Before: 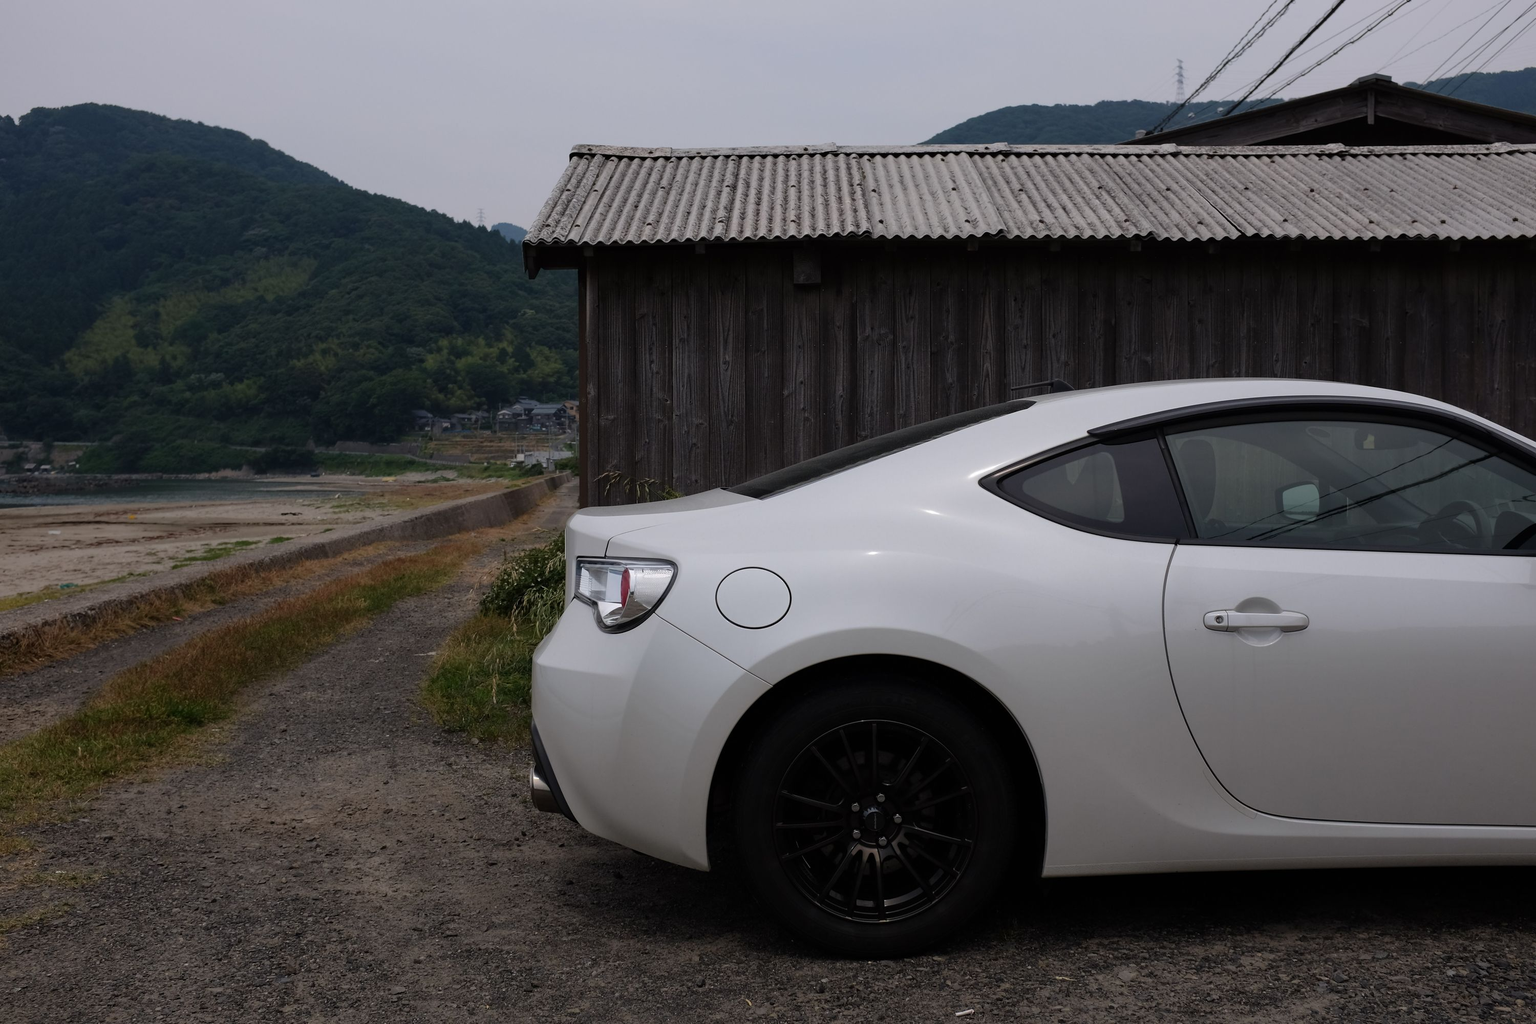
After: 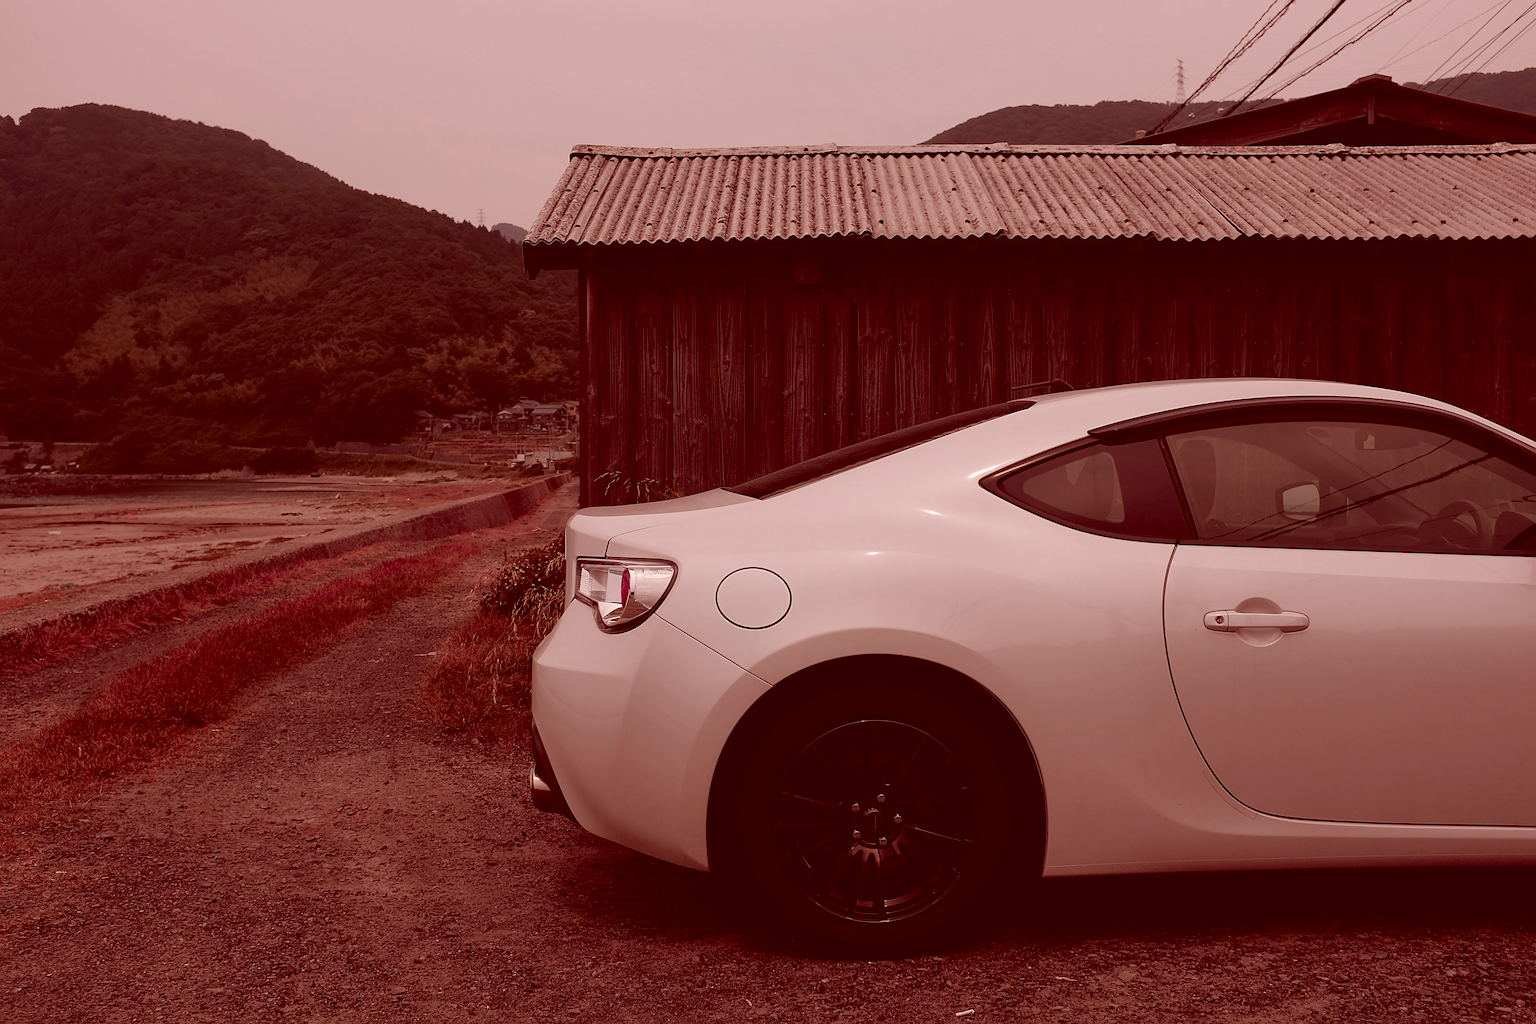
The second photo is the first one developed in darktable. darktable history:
color zones: curves: ch2 [(0, 0.488) (0.143, 0.417) (0.286, 0.212) (0.429, 0.179) (0.571, 0.154) (0.714, 0.415) (0.857, 0.495) (1, 0.488)]
color correction: highlights a* 9.14, highlights b* 8.64, shadows a* 39.73, shadows b* 39.38, saturation 0.781
sharpen: amount 0.492
